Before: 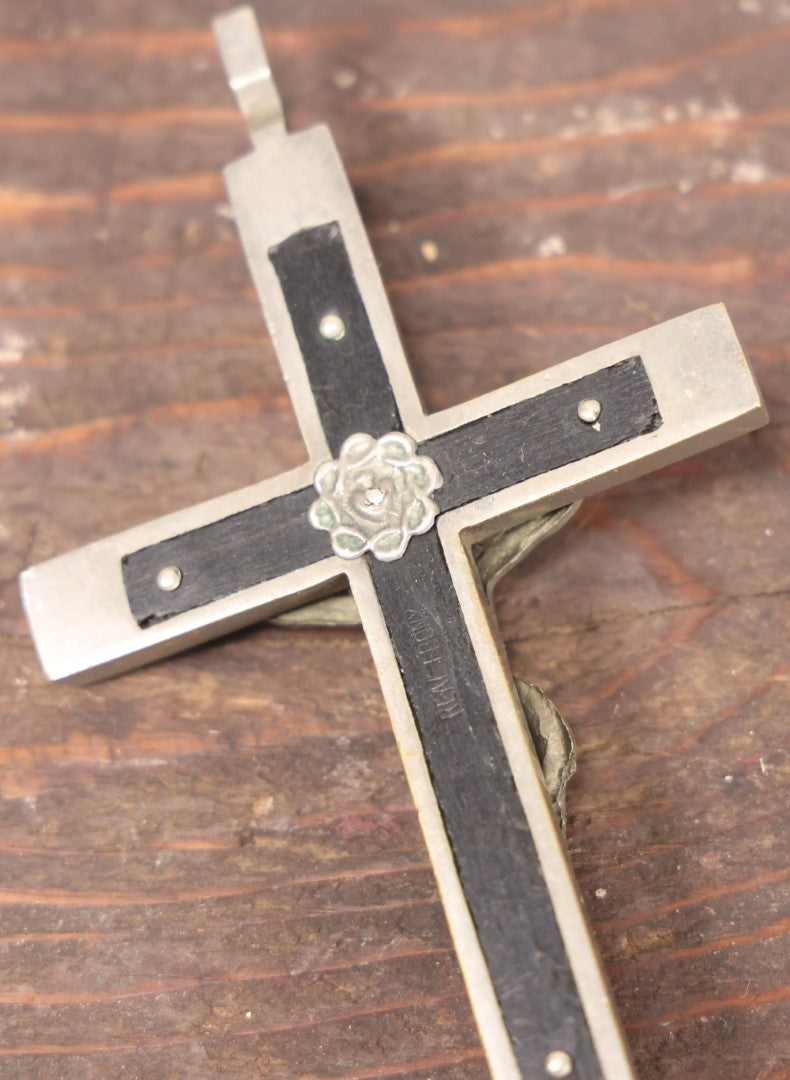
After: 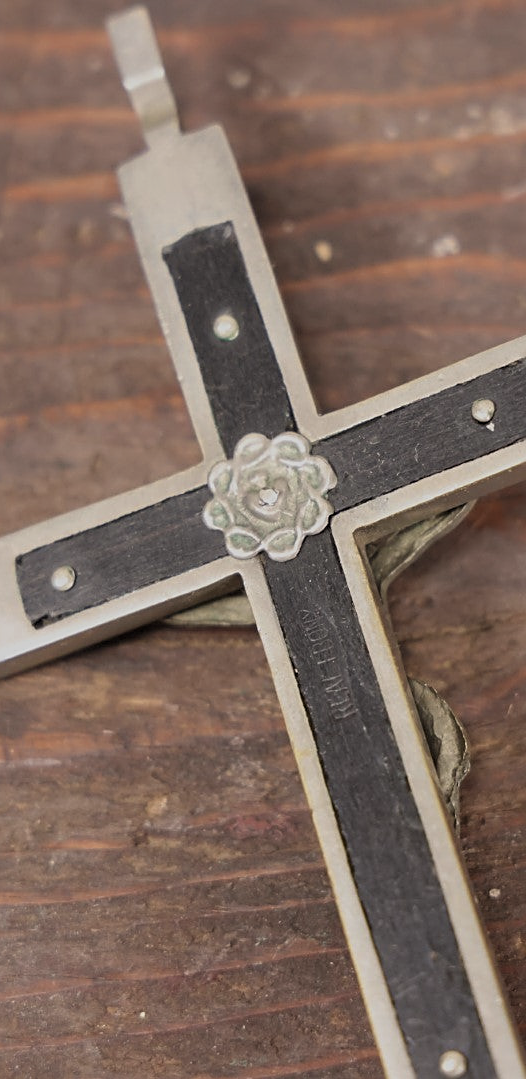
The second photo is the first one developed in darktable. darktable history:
levels: levels [0.031, 0.5, 0.969]
crop and rotate: left 13.537%, right 19.796%
sharpen: on, module defaults
white balance: emerald 1
exposure: black level correction 0, exposure -0.766 EV, compensate highlight preservation false
